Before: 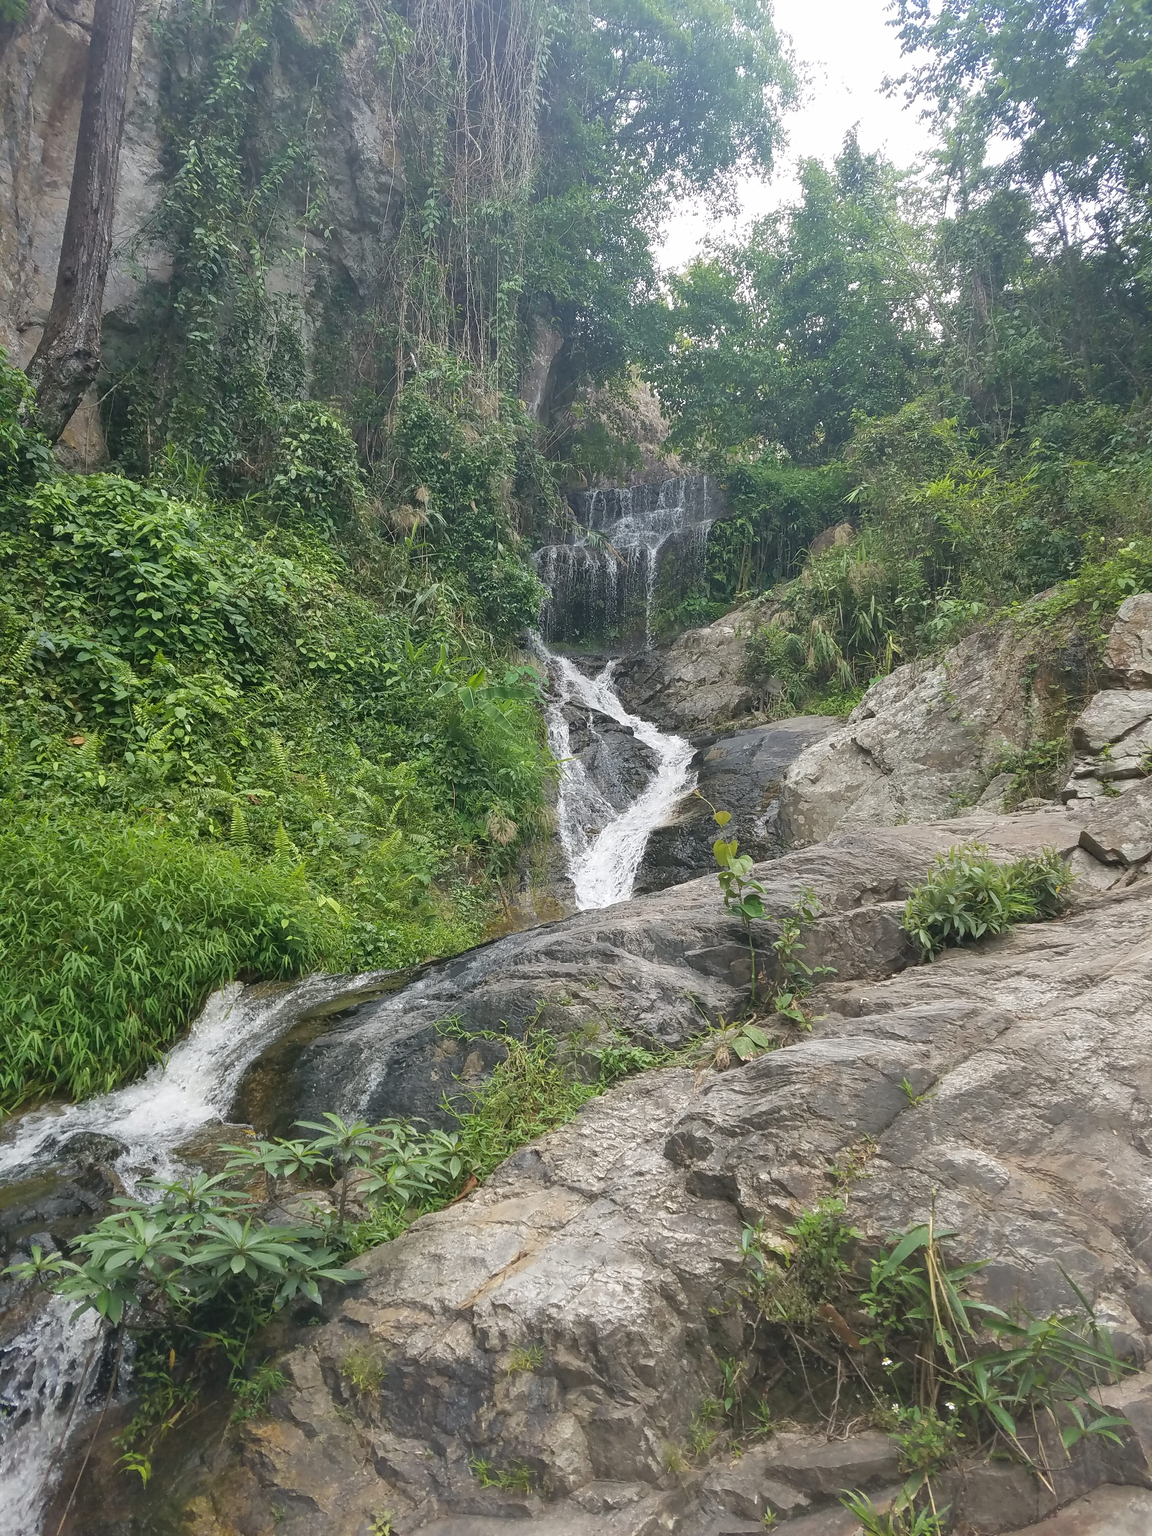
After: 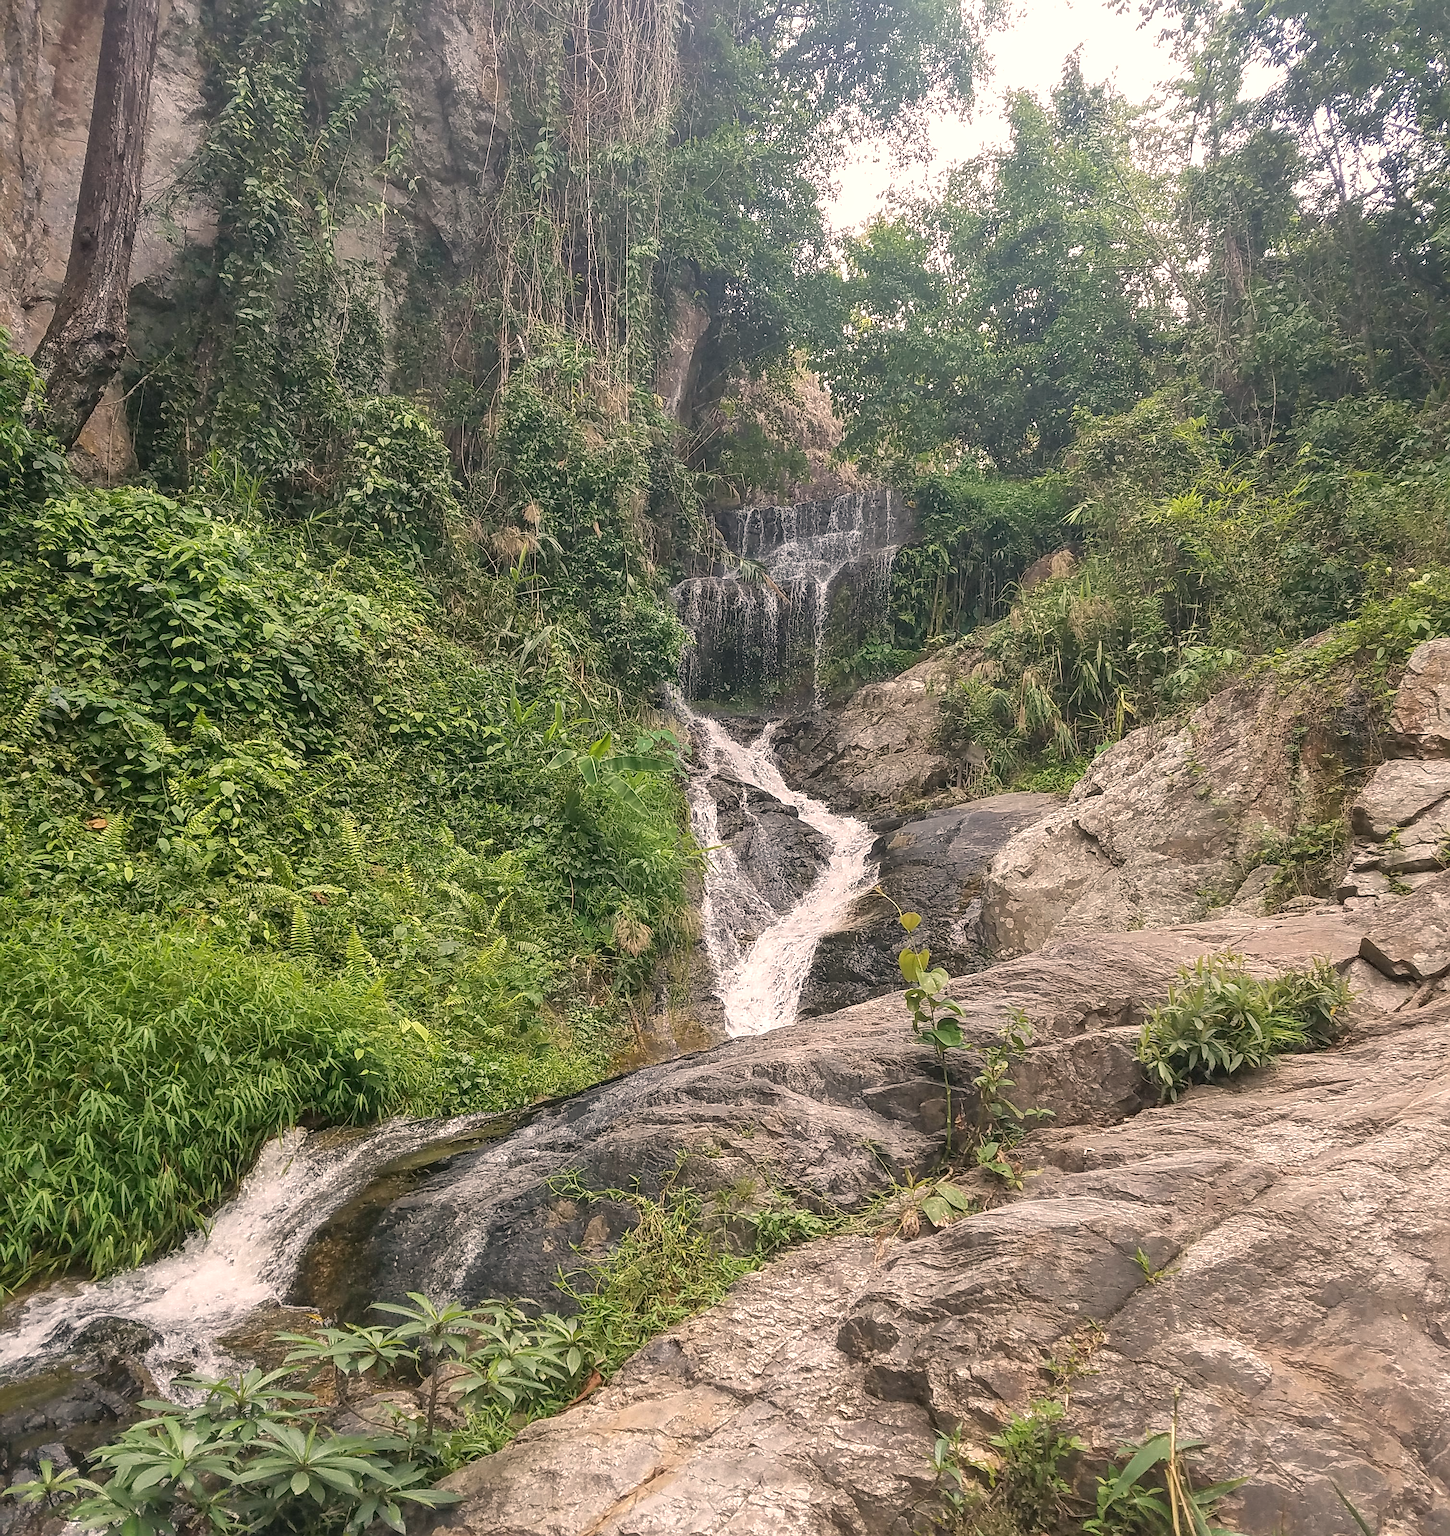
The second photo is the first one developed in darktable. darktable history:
sharpen: on, module defaults
white balance: red 1.127, blue 0.943
local contrast: on, module defaults
crop and rotate: top 5.667%, bottom 14.937%
